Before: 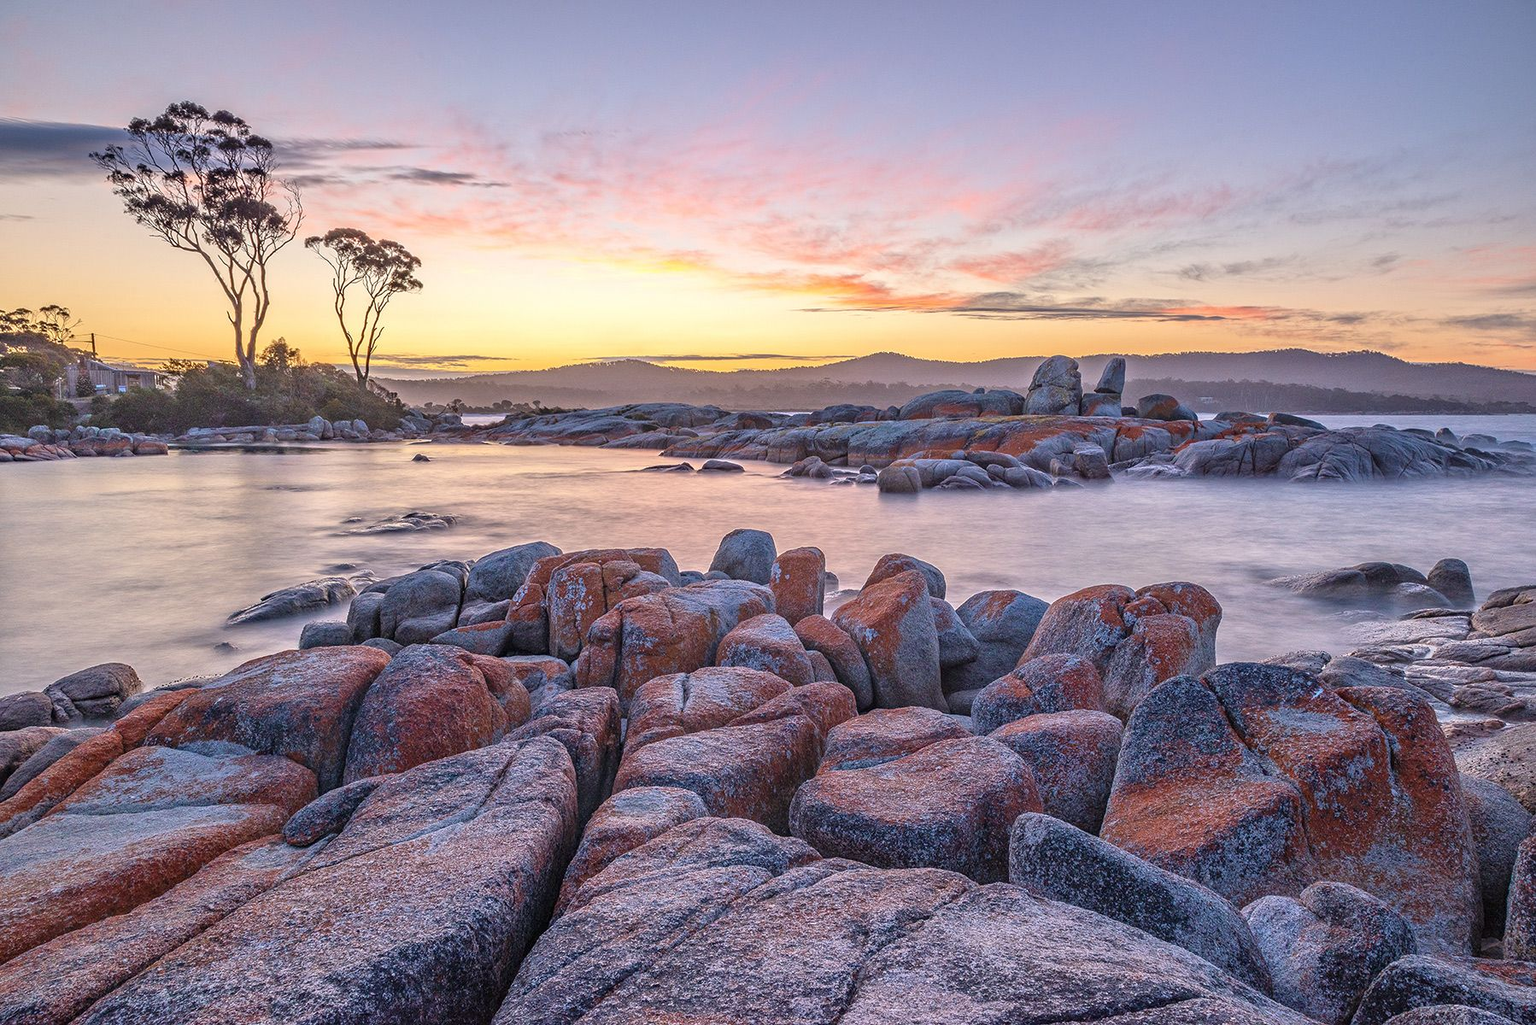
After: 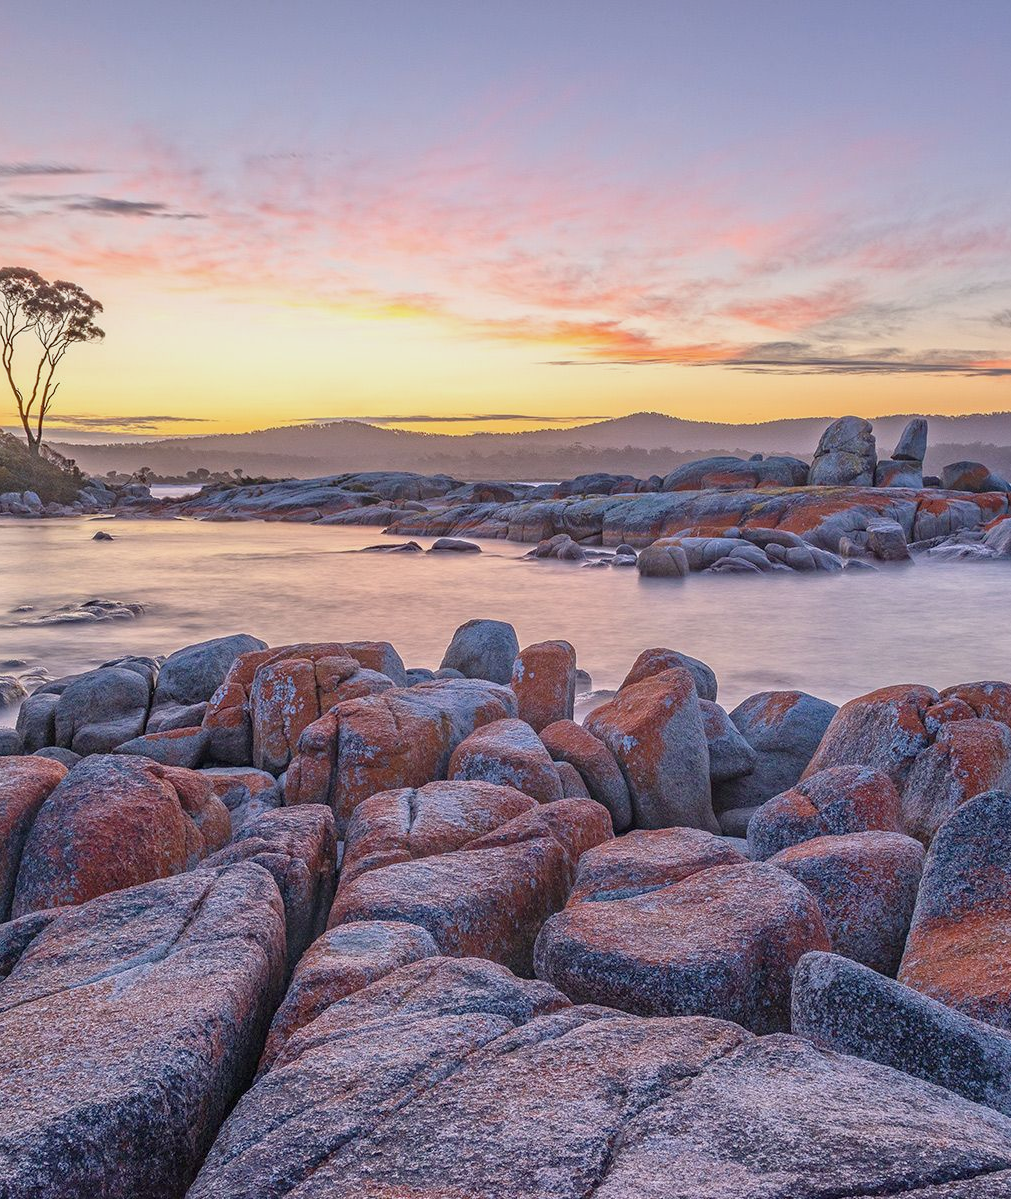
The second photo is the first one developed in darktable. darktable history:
color balance rgb: perceptual saturation grading › global saturation 0.262%, contrast -9.692%
crop: left 21.711%, right 22.052%, bottom 0.003%
